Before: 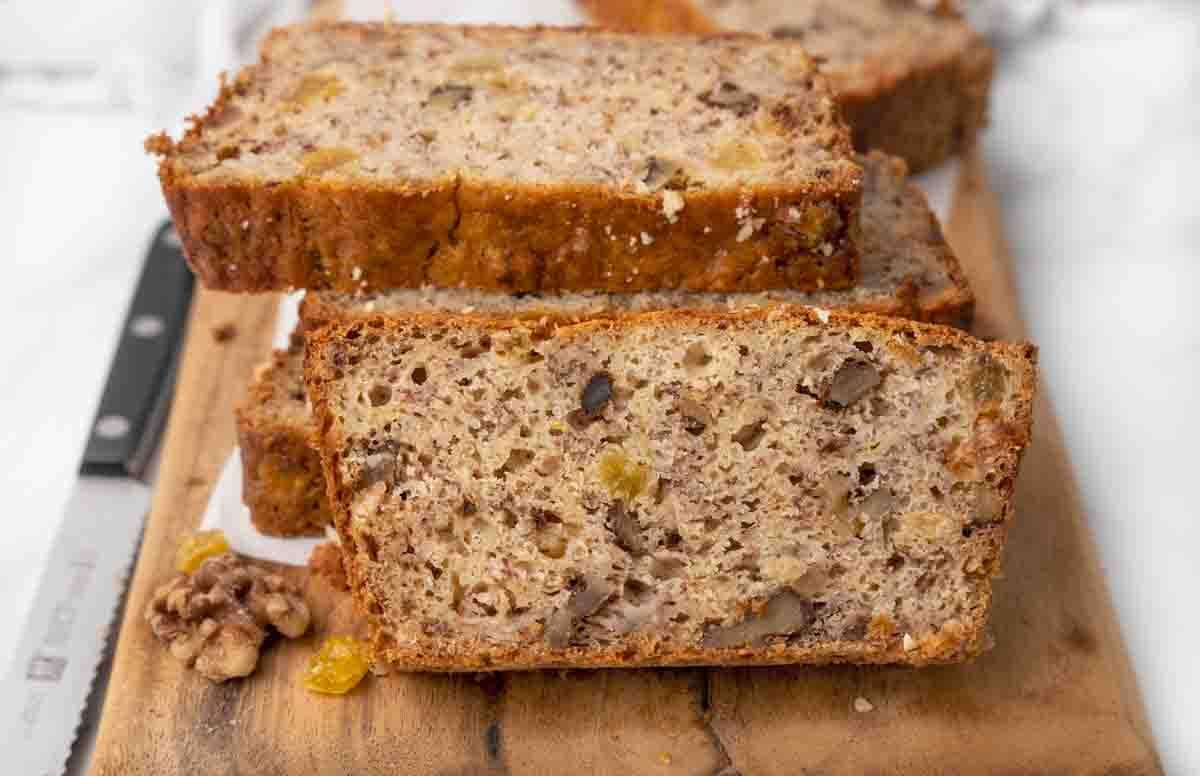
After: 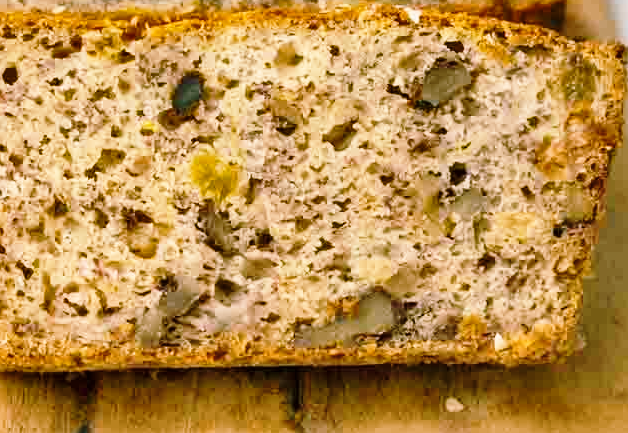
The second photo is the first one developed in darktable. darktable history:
contrast brightness saturation: contrast 0.063, brightness -0.009, saturation -0.223
shadows and highlights: white point adjustment 0.066, soften with gaussian
base curve: curves: ch0 [(0, 0) (0.028, 0.03) (0.121, 0.232) (0.46, 0.748) (0.859, 0.968) (1, 1)], preserve colors none
crop: left 34.124%, top 38.77%, right 13.539%, bottom 5.39%
color balance rgb: shadows lift › chroma 11.533%, shadows lift › hue 132.28°, highlights gain › chroma 0.973%, highlights gain › hue 27.42°, perceptual saturation grading › global saturation 29.544%
